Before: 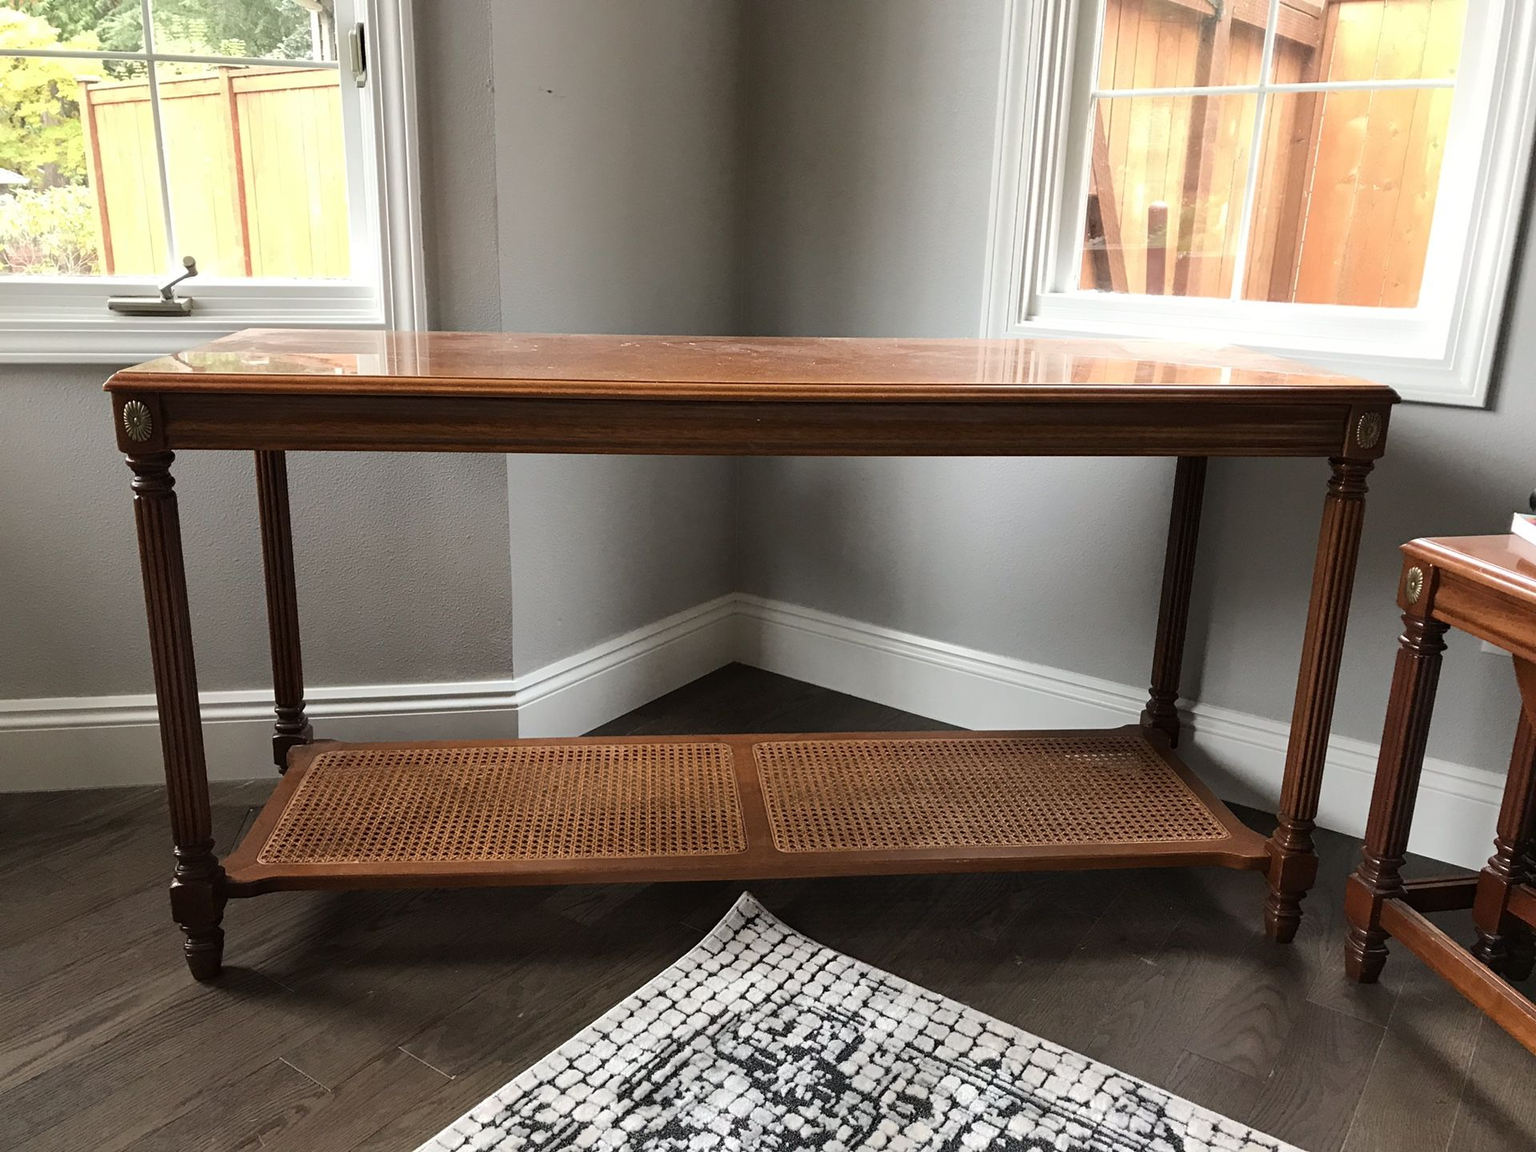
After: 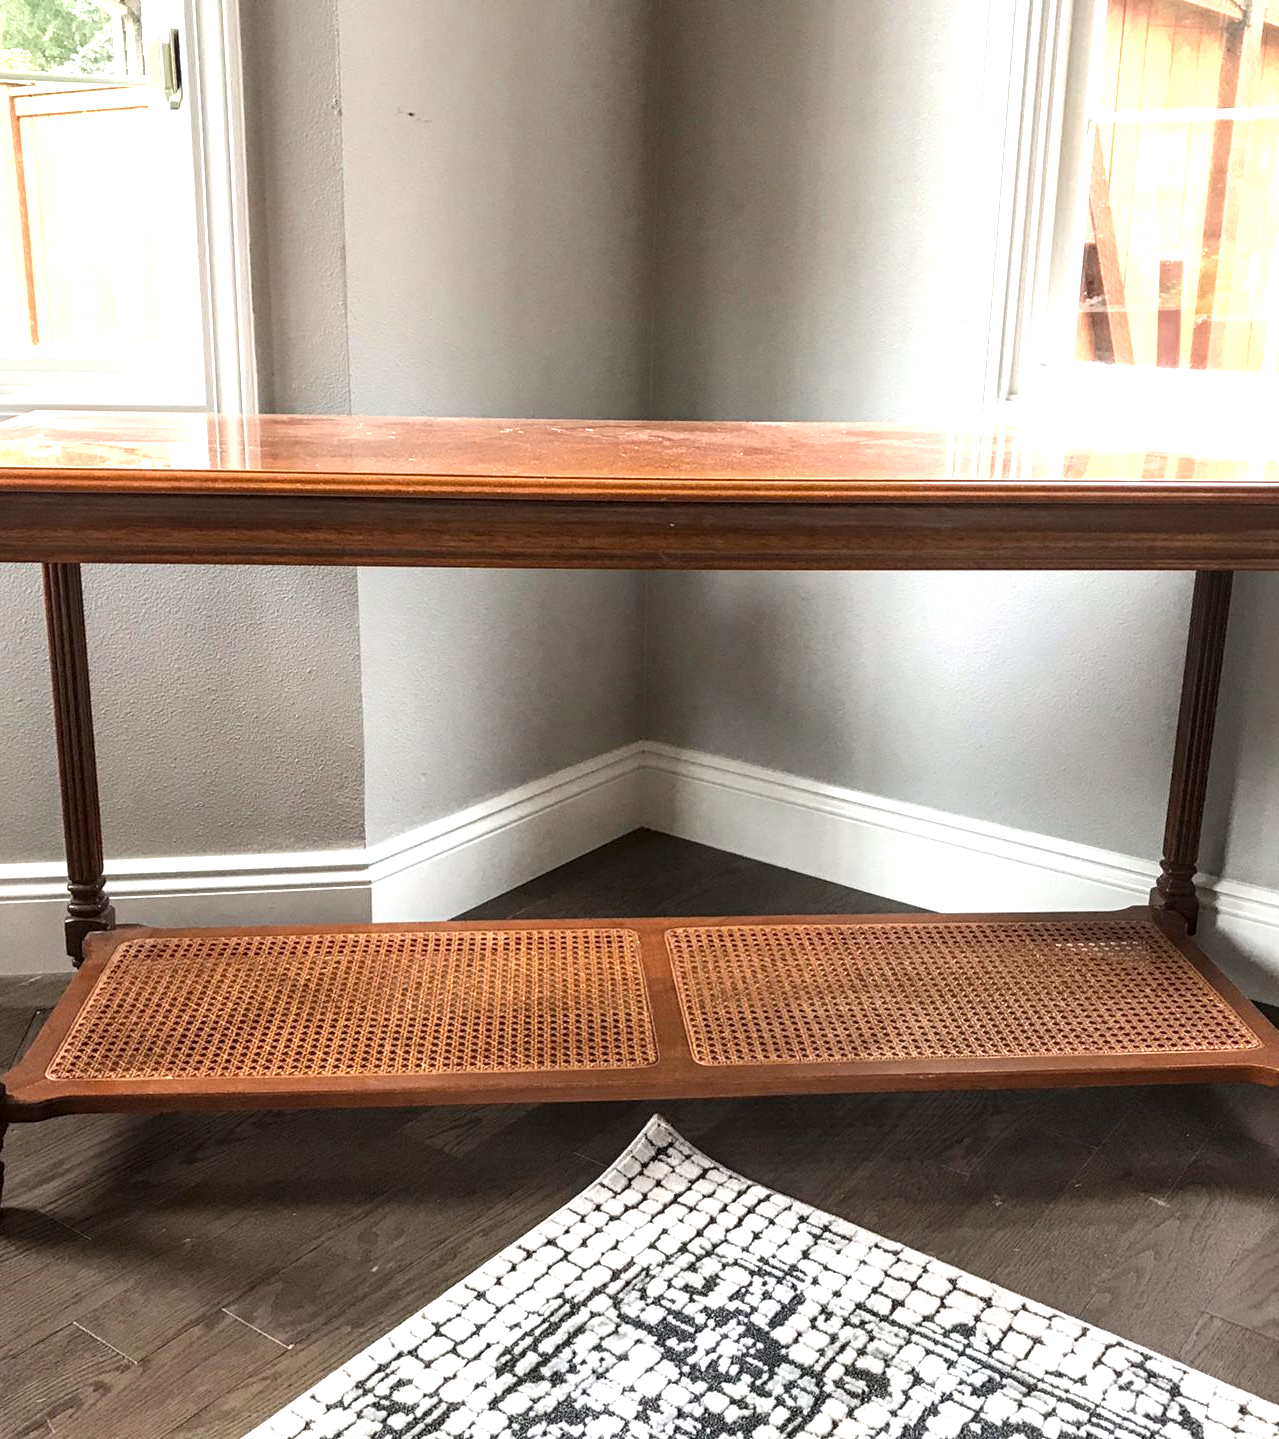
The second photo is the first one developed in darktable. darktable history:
crop and rotate: left 14.385%, right 18.948%
local contrast: detail 130%
exposure: exposure 0.95 EV, compensate highlight preservation false
color zones: curves: ch0 [(0.068, 0.464) (0.25, 0.5) (0.48, 0.508) (0.75, 0.536) (0.886, 0.476) (0.967, 0.456)]; ch1 [(0.066, 0.456) (0.25, 0.5) (0.616, 0.508) (0.746, 0.56) (0.934, 0.444)]
